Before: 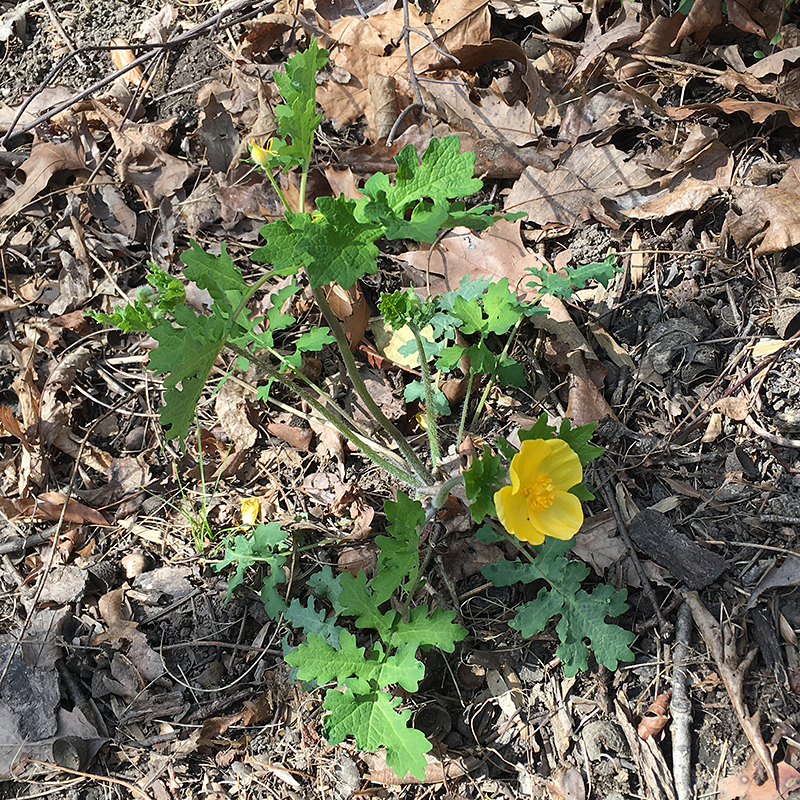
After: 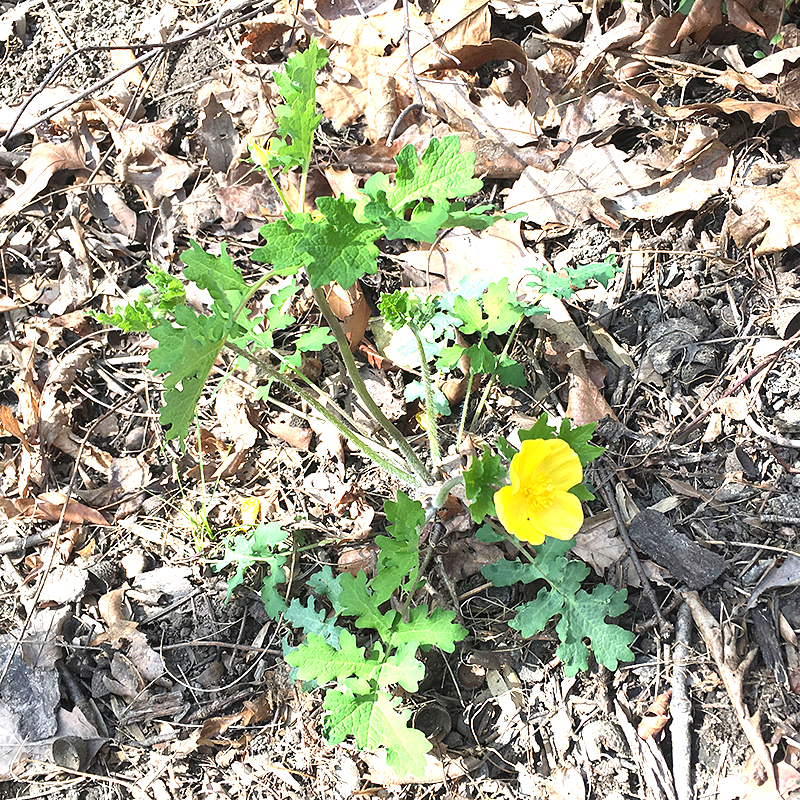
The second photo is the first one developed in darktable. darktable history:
color correction: highlights a* -0.132, highlights b* 0.09
exposure: black level correction 0, exposure 1.399 EV, compensate highlight preservation false
